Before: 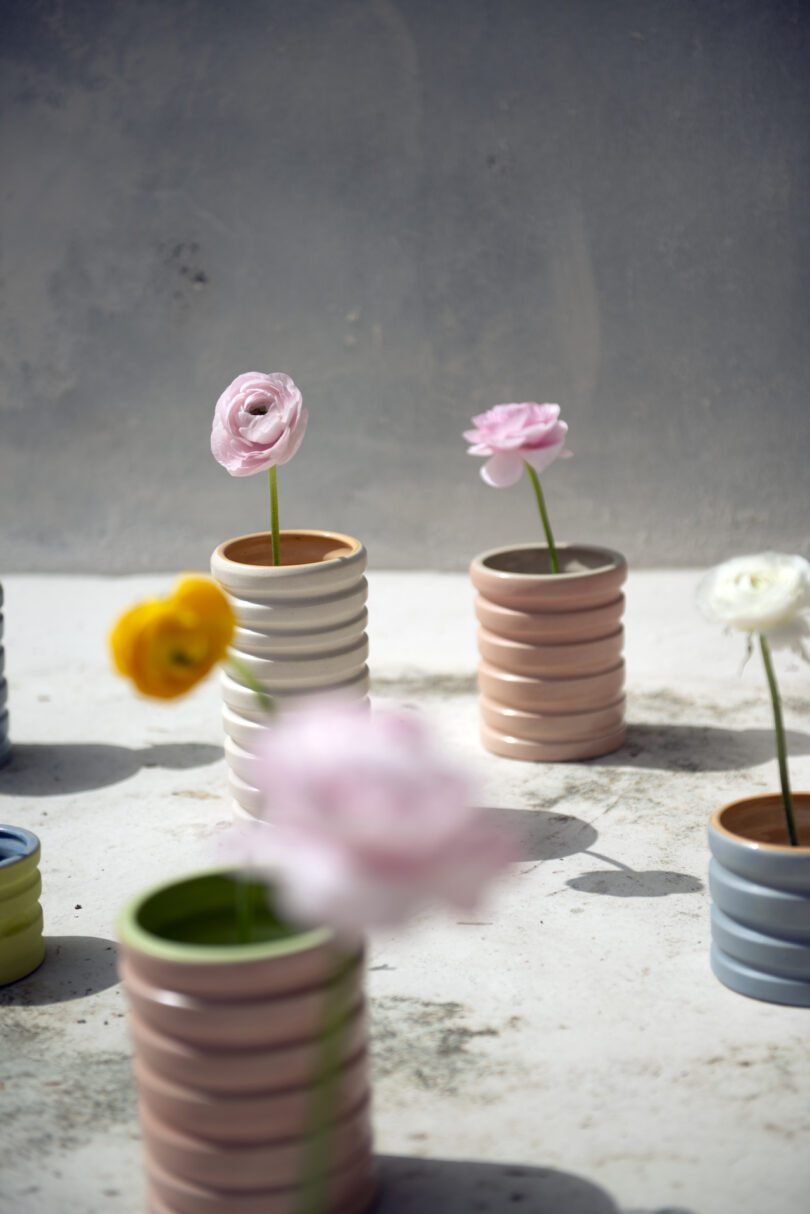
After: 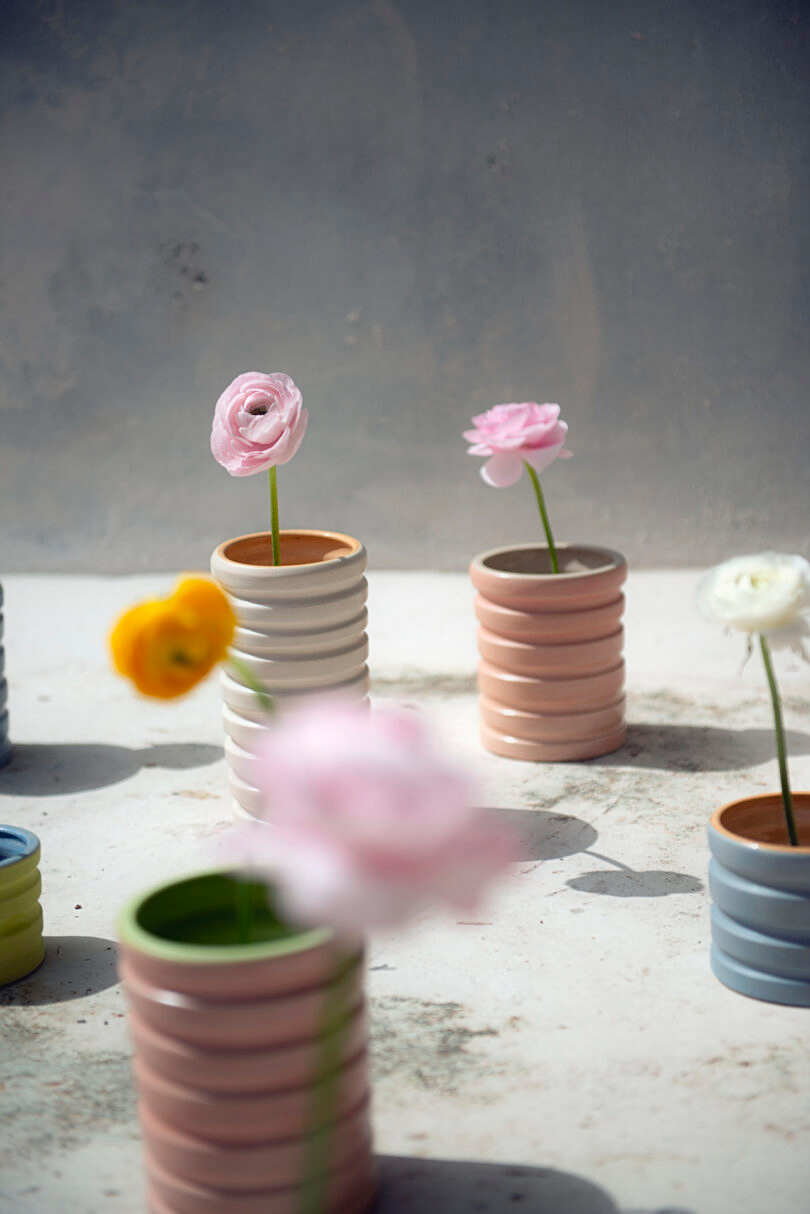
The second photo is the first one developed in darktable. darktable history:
contrast equalizer: y [[0.5, 0.486, 0.447, 0.446, 0.489, 0.5], [0.5 ×6], [0.5 ×6], [0 ×6], [0 ×6]]
sharpen: amount 0.203
